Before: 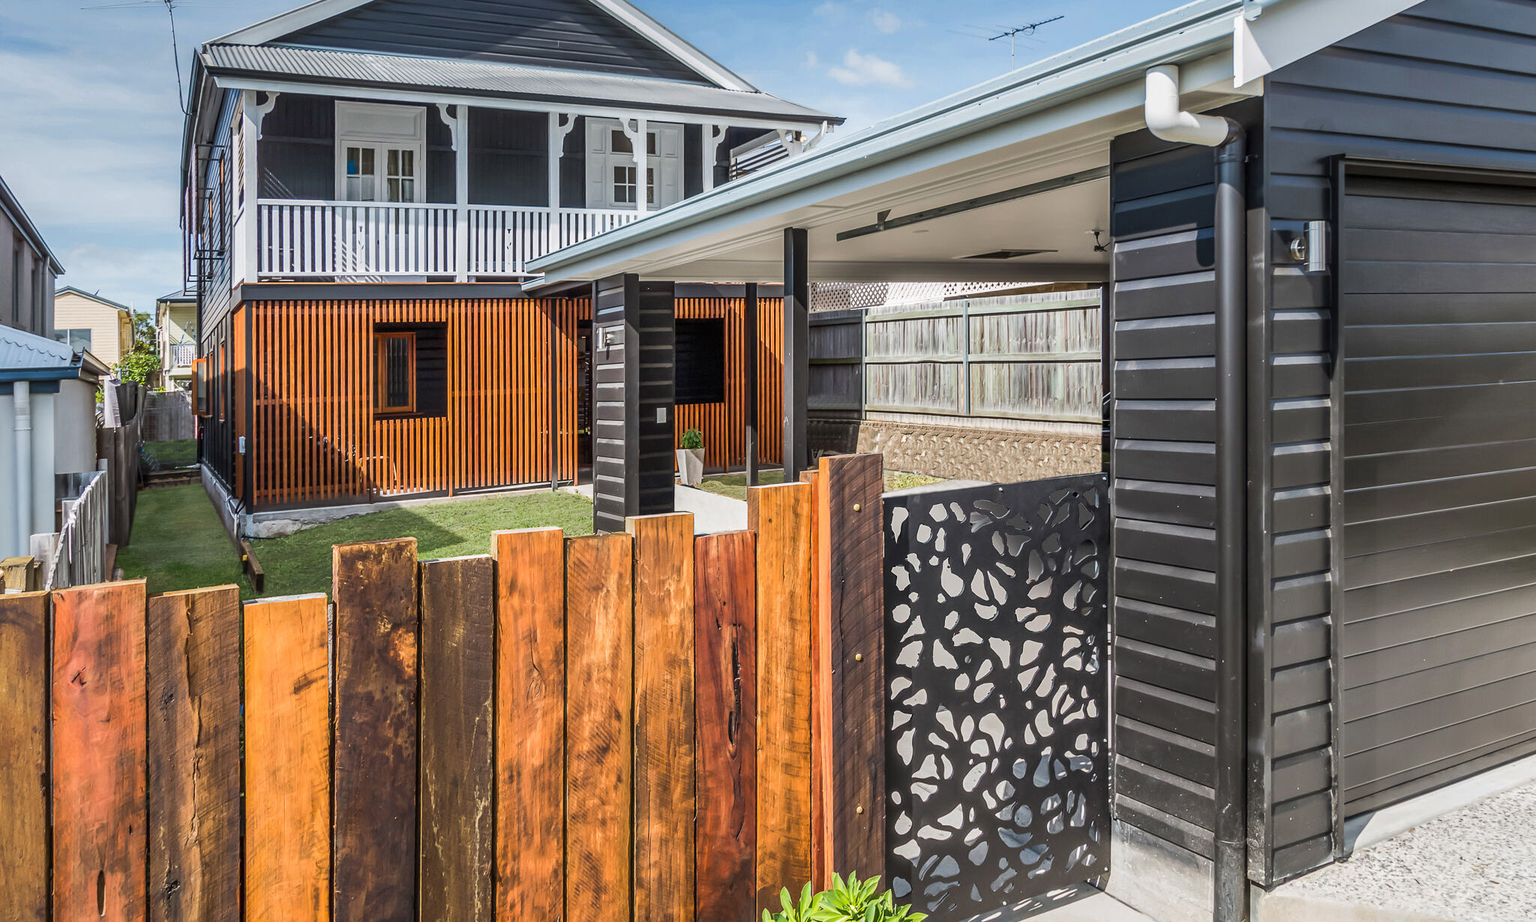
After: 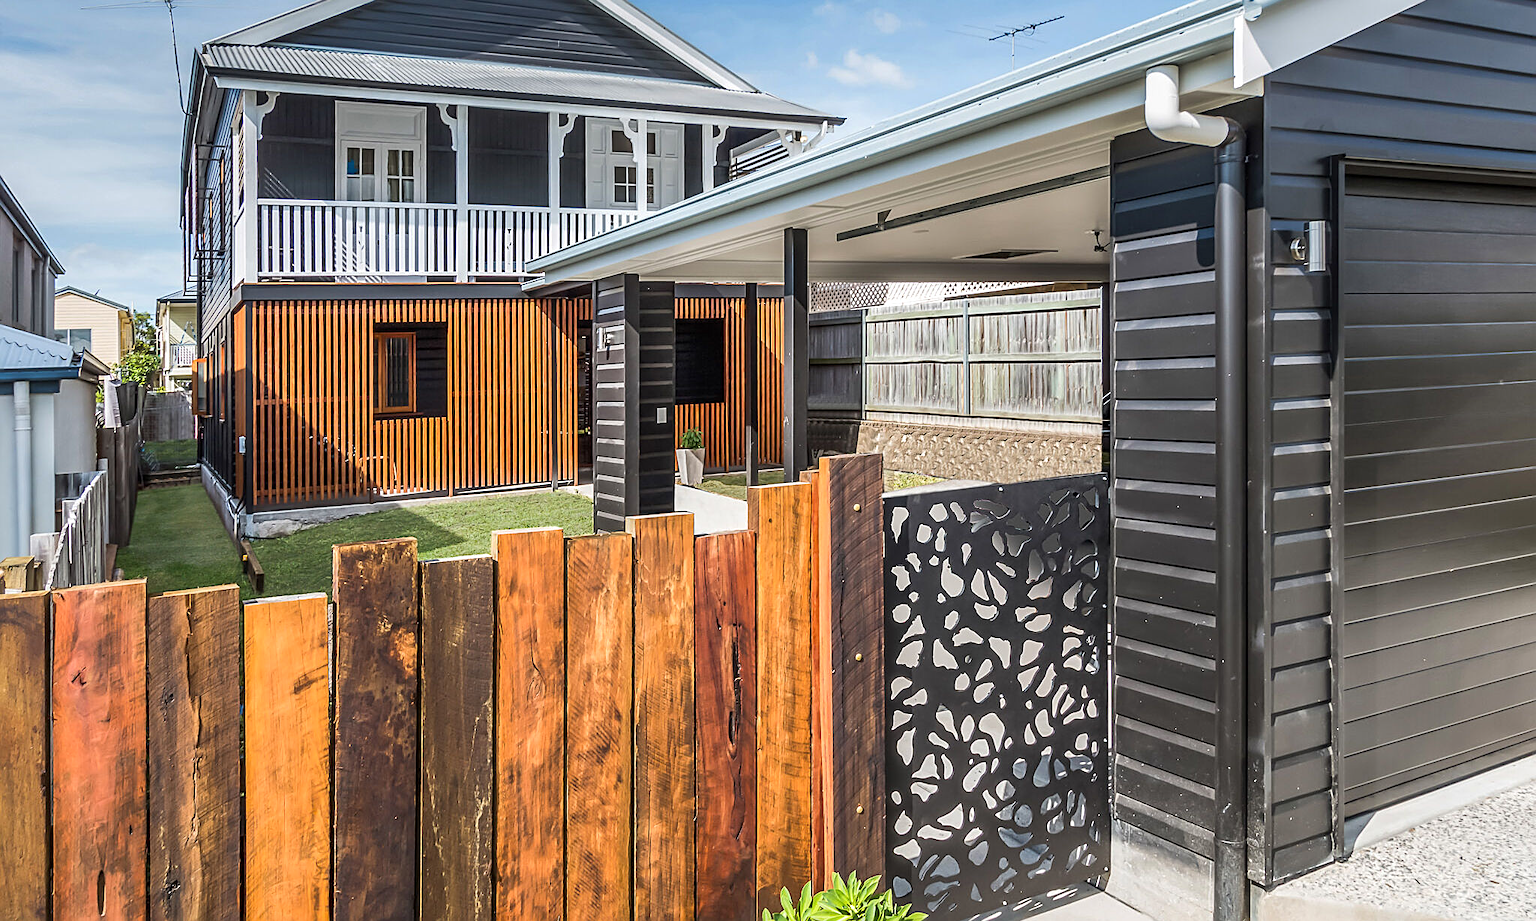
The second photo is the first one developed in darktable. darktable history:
exposure: exposure 0.135 EV, compensate exposure bias true, compensate highlight preservation false
sharpen: on, module defaults
